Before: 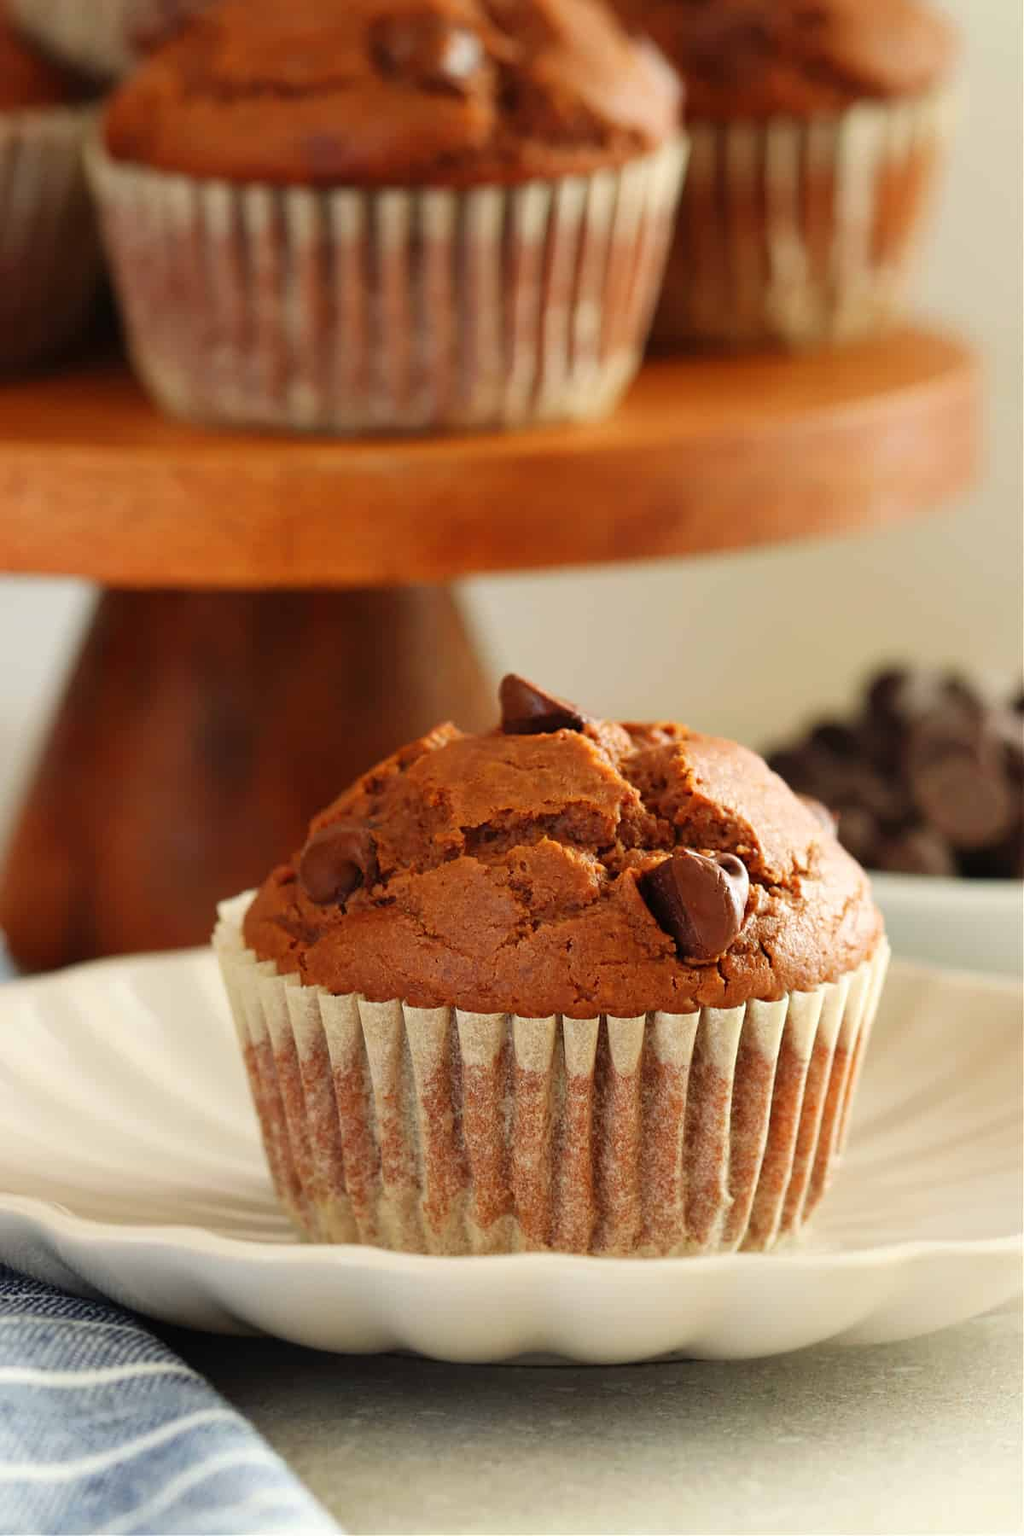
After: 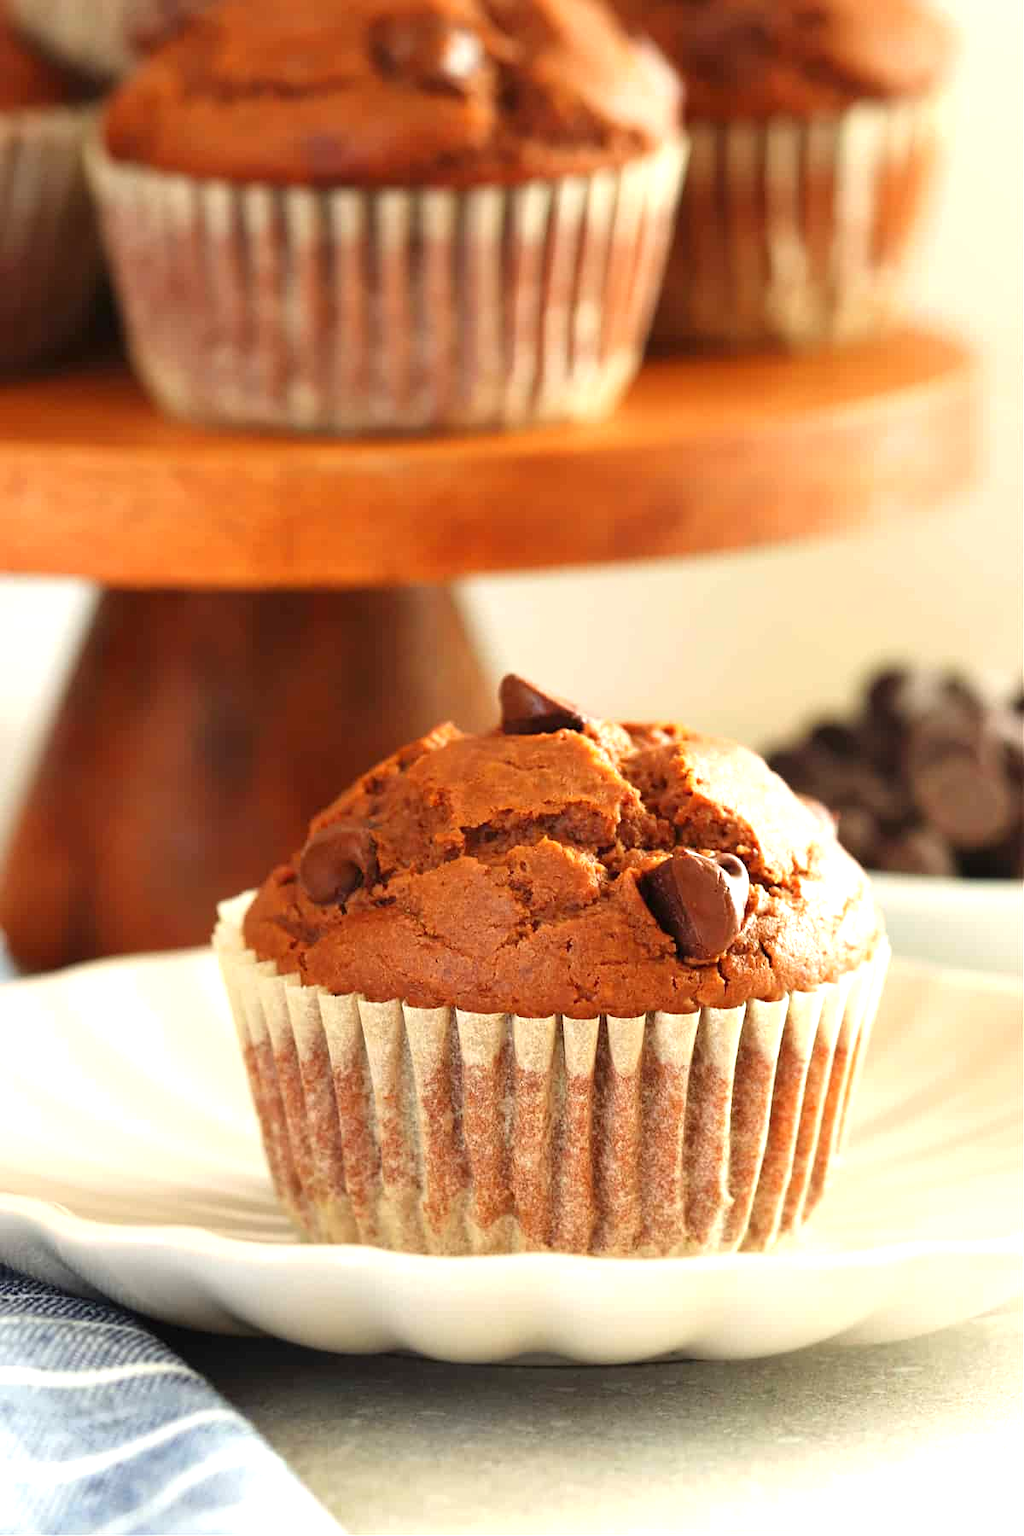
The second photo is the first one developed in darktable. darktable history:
white balance: emerald 1
exposure: exposure 0.77 EV, compensate highlight preservation false
rotate and perspective: automatic cropping original format, crop left 0, crop top 0
